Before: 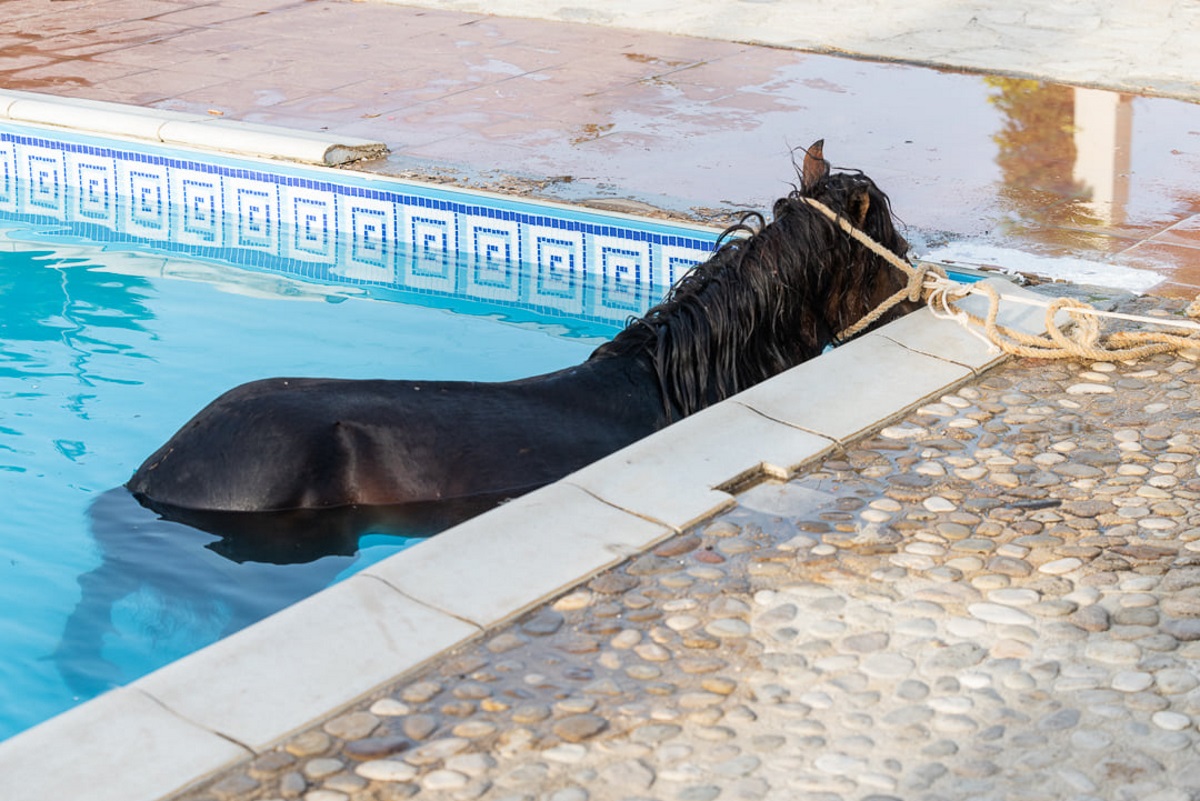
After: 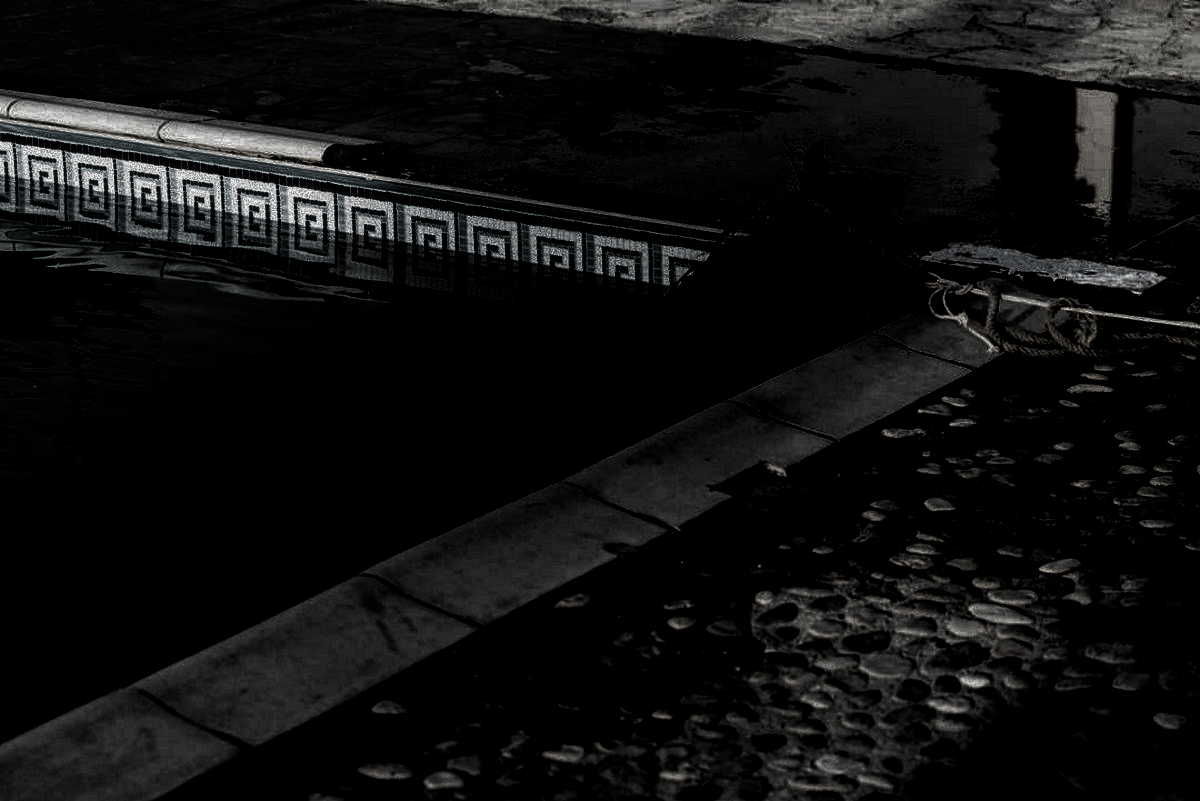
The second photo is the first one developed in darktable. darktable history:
local contrast: highlights 74%, shadows 55%, detail 176%, midtone range 0.207
levels: levels [0.721, 0.937, 0.997]
